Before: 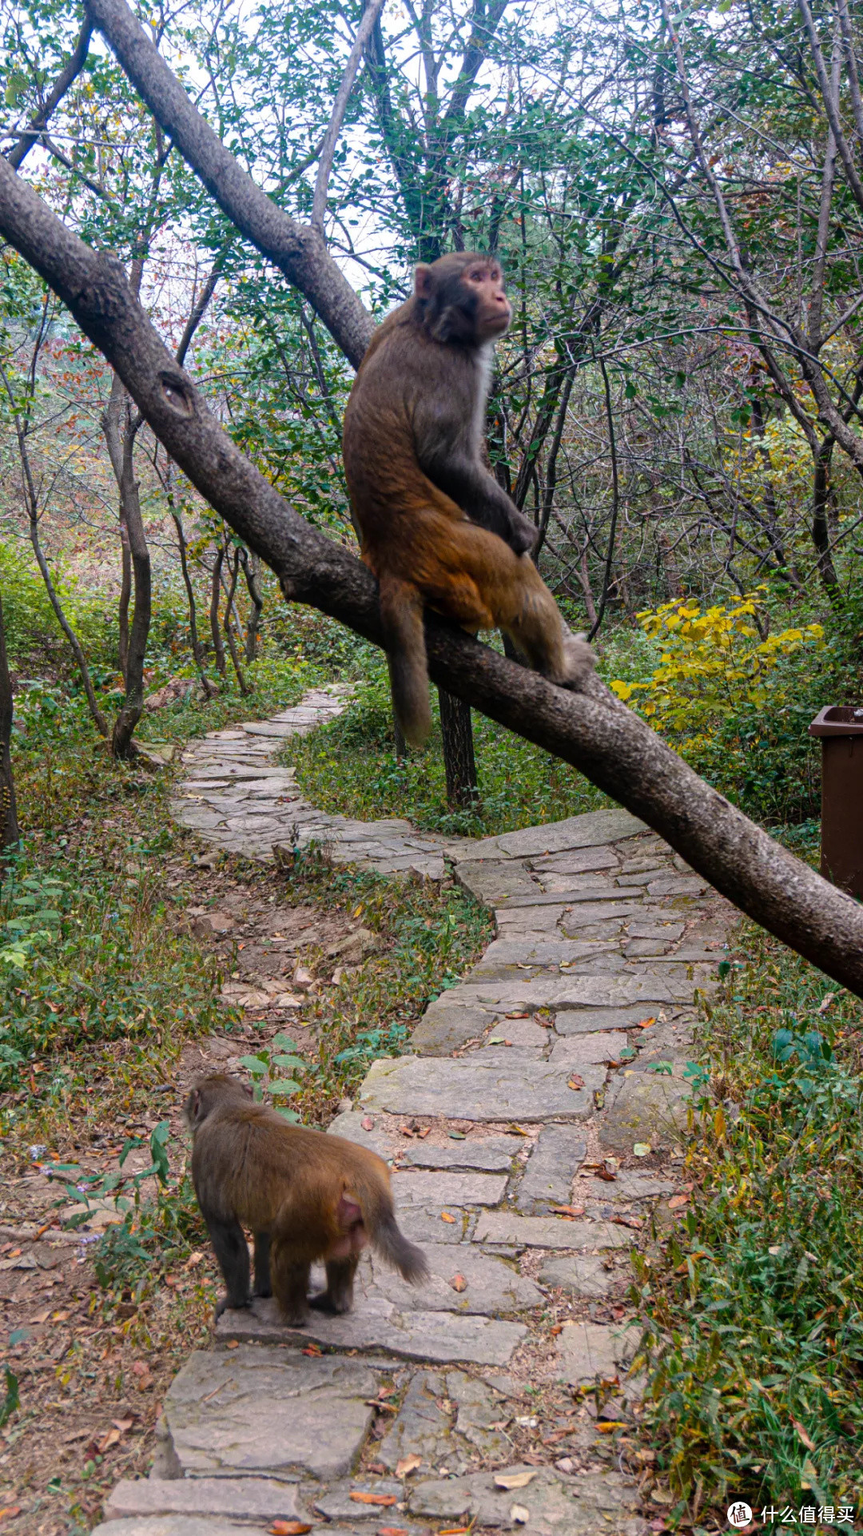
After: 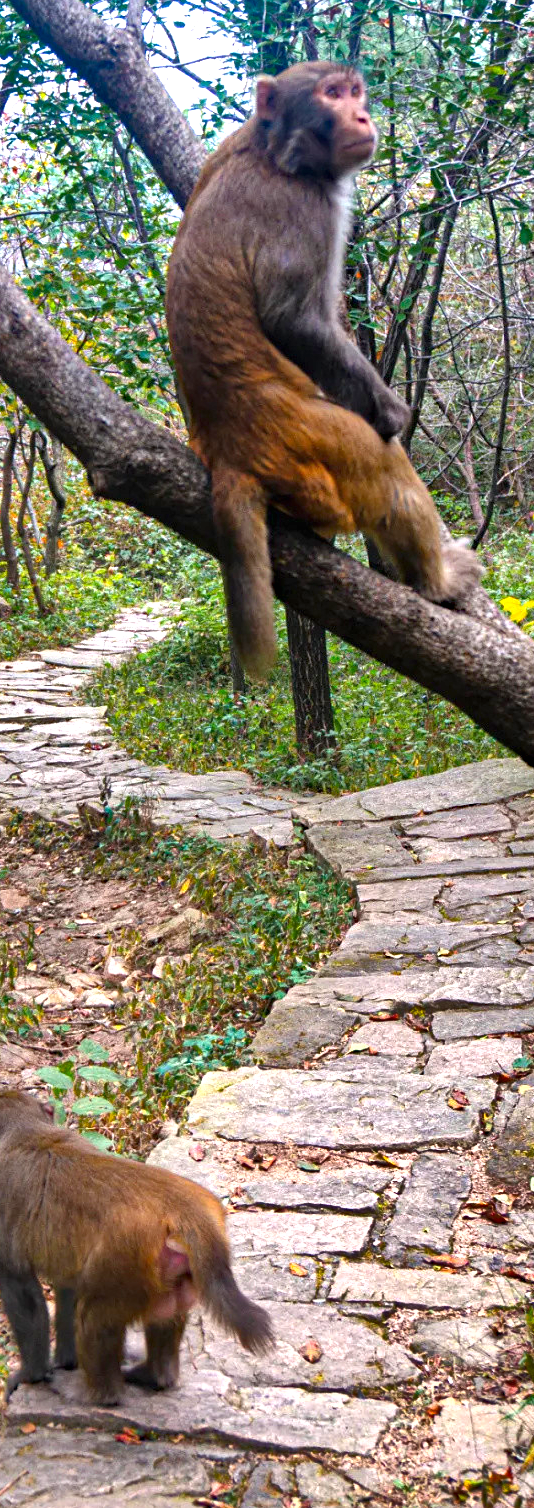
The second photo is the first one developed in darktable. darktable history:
crop and rotate: angle 0.02°, left 24.353%, top 13.219%, right 26.156%, bottom 8.224%
haze removal: compatibility mode true, adaptive false
shadows and highlights: white point adjustment -3.64, highlights -63.34, highlights color adjustment 42%, soften with gaussian
exposure: black level correction 0, exposure 1.2 EV, compensate exposure bias true, compensate highlight preservation false
